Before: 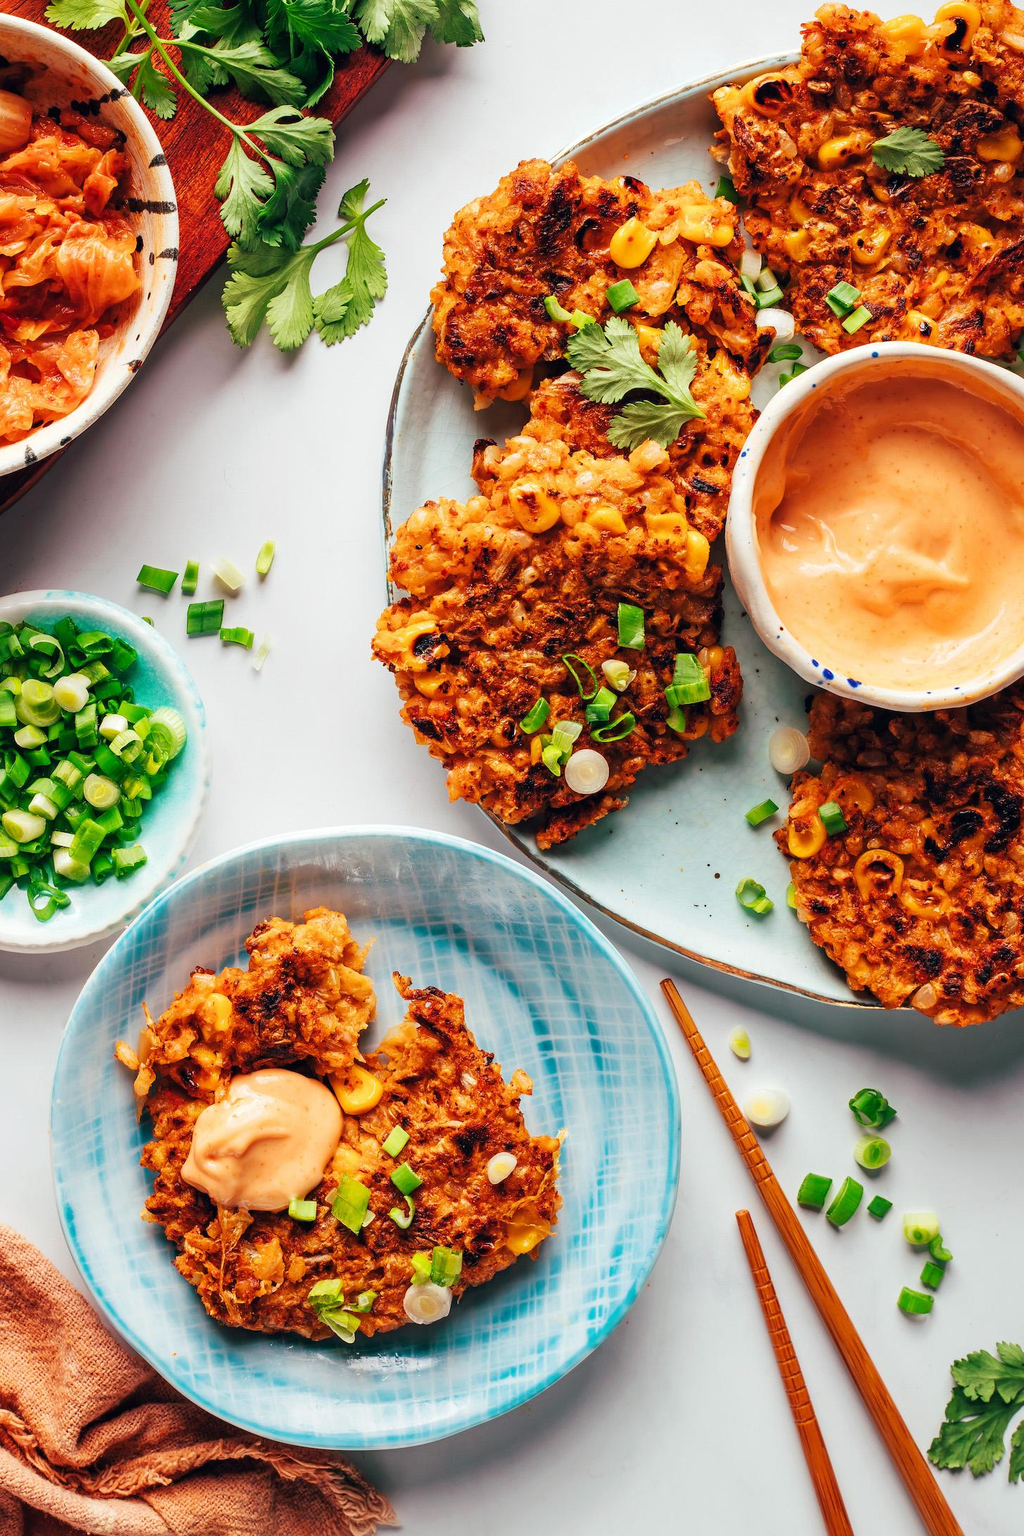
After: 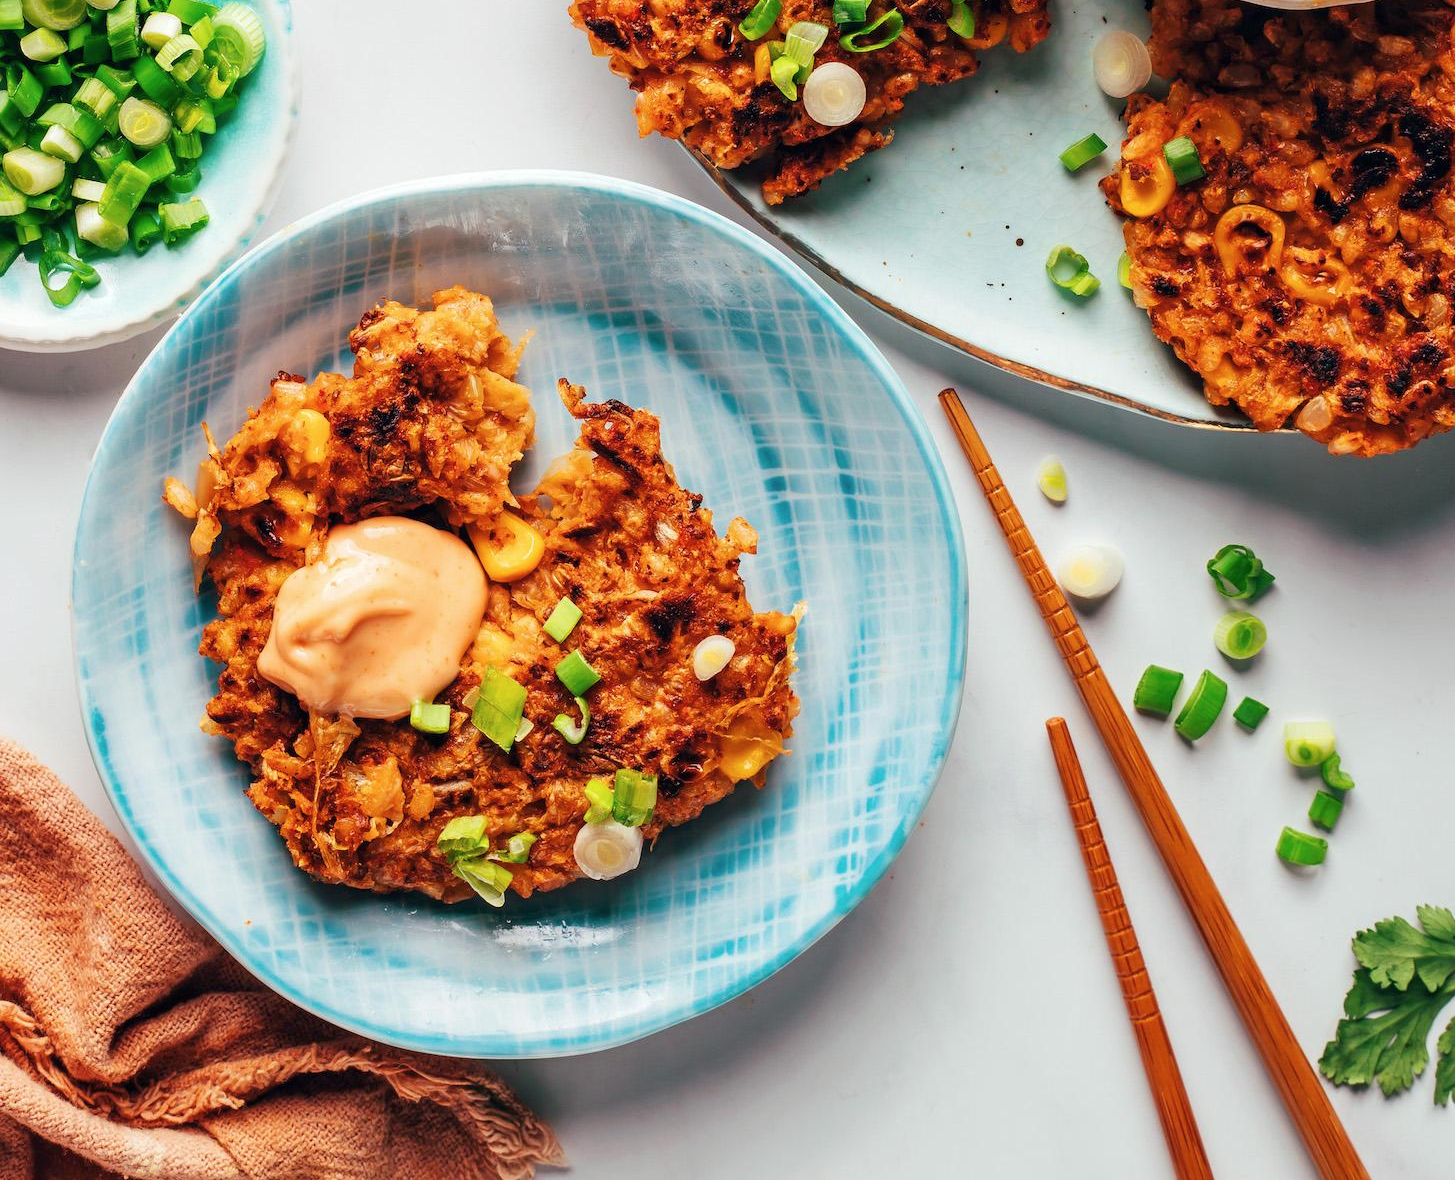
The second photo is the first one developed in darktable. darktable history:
crop and rotate: top 45.938%, right 0.032%
contrast brightness saturation: saturation -0.052
